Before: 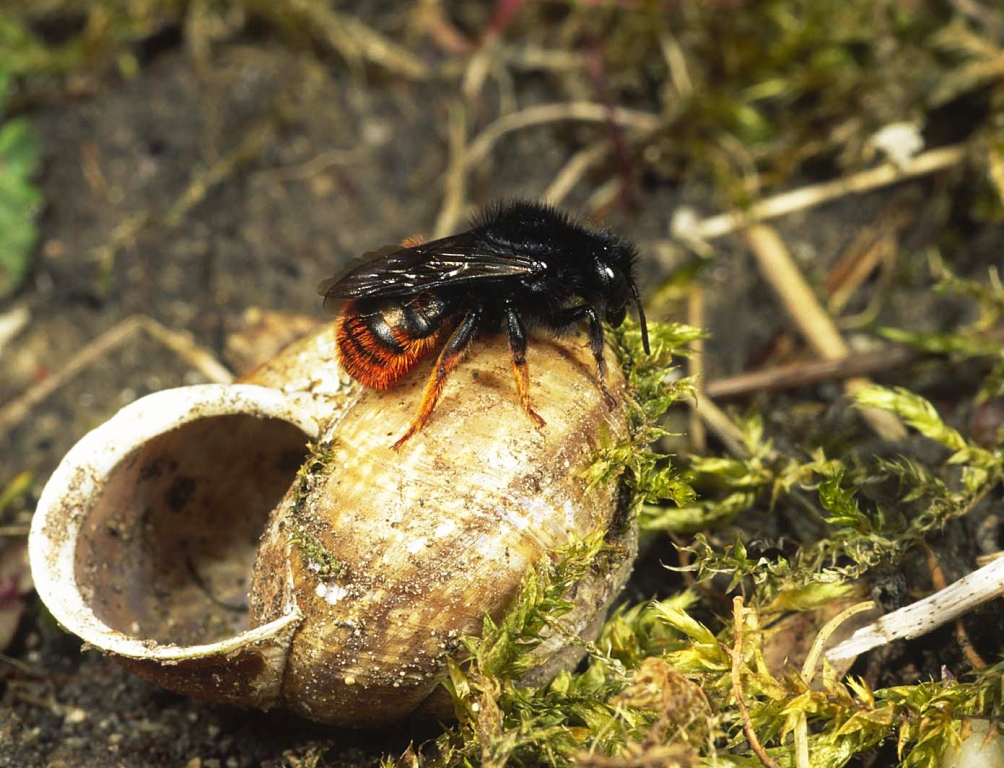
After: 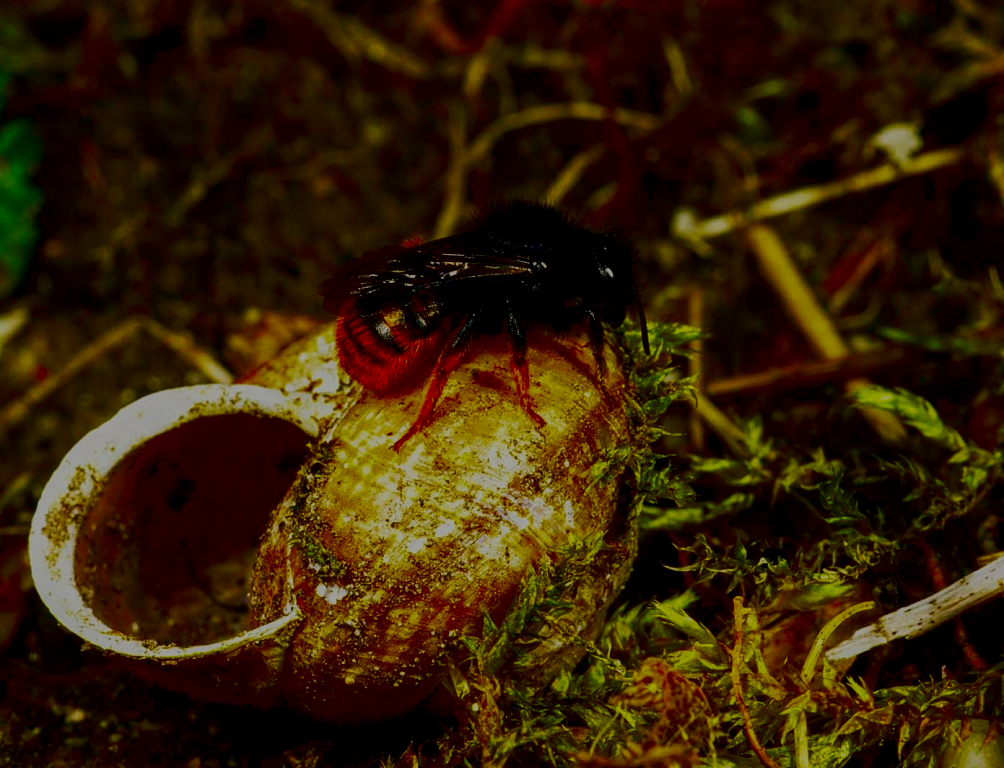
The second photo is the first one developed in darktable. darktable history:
contrast brightness saturation: brightness -0.984, saturation 0.982
filmic rgb: black relative exposure -7.65 EV, white relative exposure 4.56 EV, threshold 5.97 EV, hardness 3.61, color science v6 (2022), enable highlight reconstruction true
local contrast: on, module defaults
